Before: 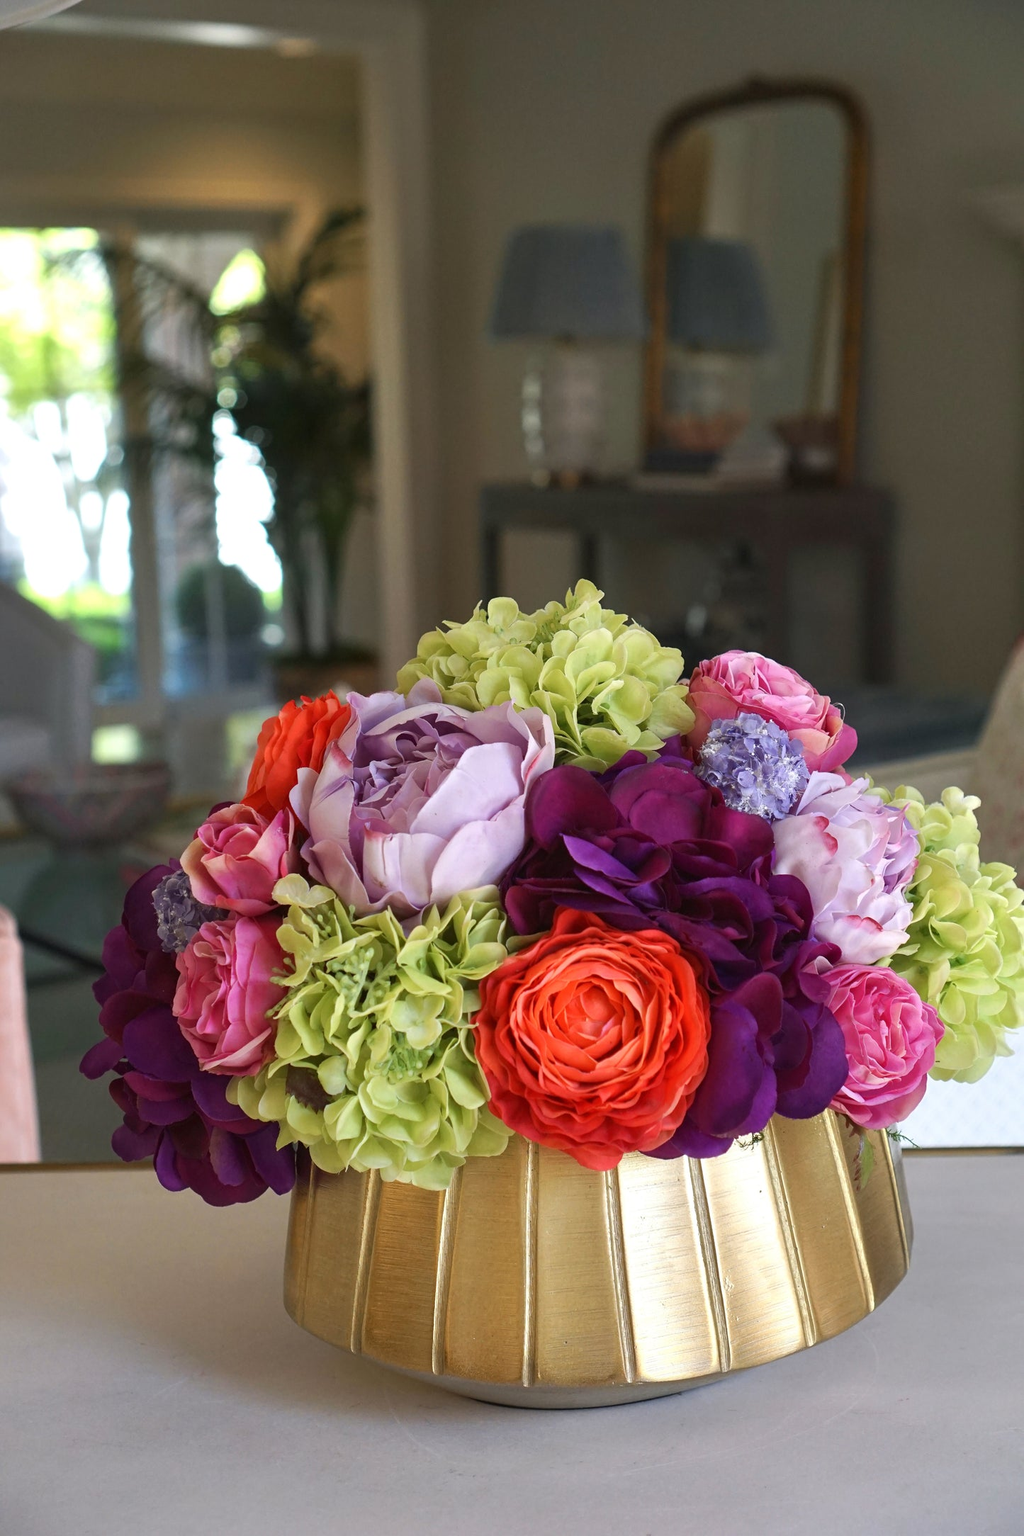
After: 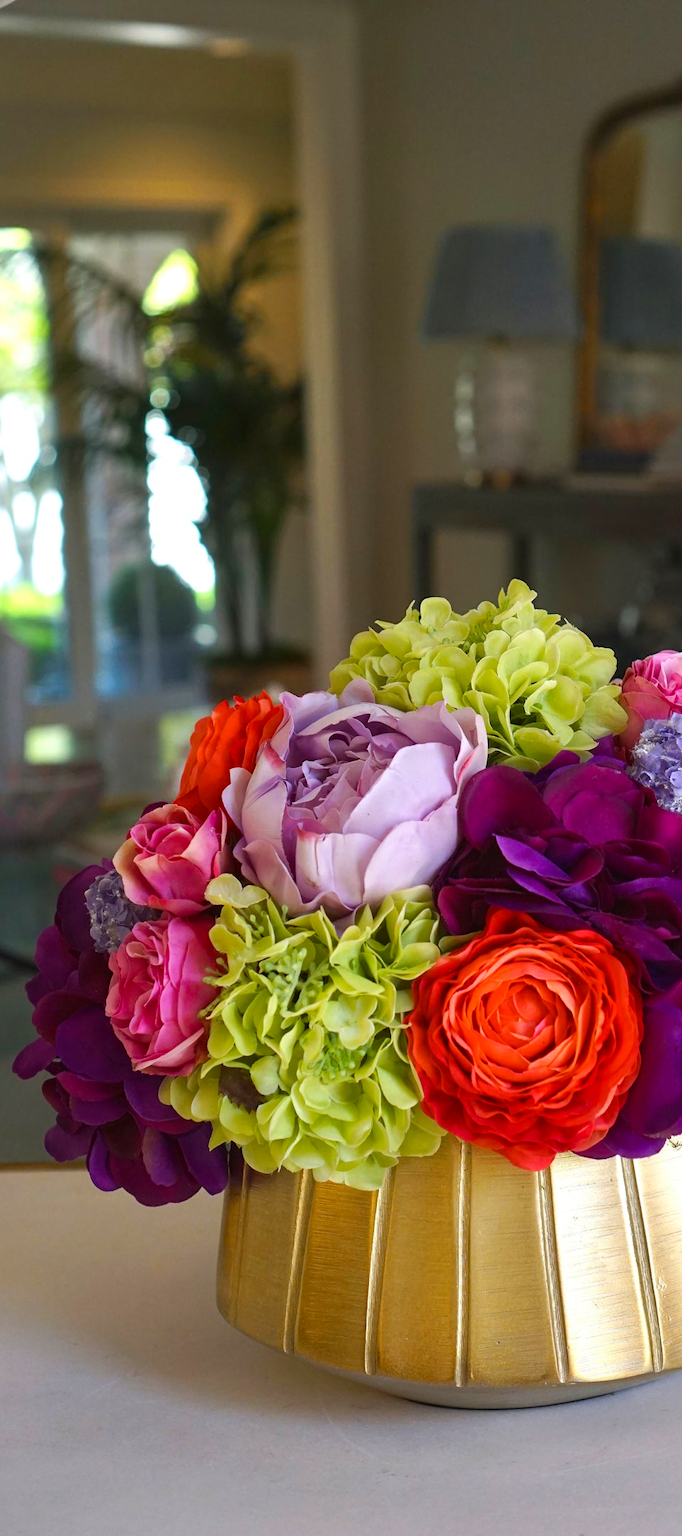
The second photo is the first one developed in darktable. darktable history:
crop and rotate: left 6.617%, right 26.717%
color balance rgb: perceptual saturation grading › global saturation 20%, global vibrance 20%
